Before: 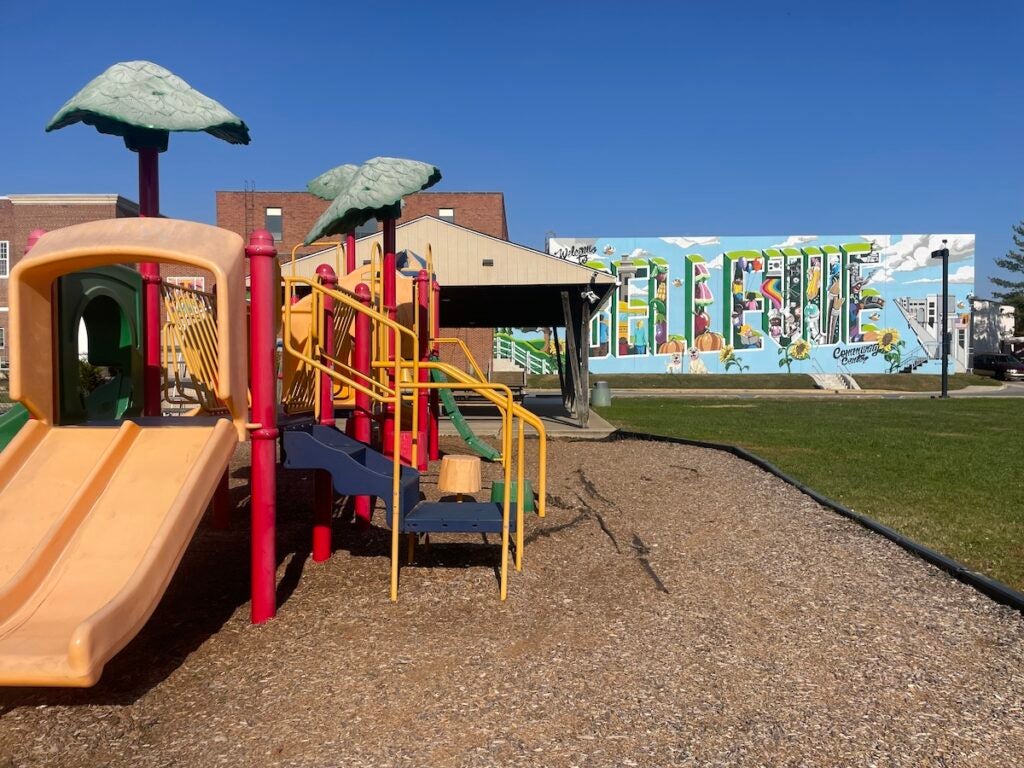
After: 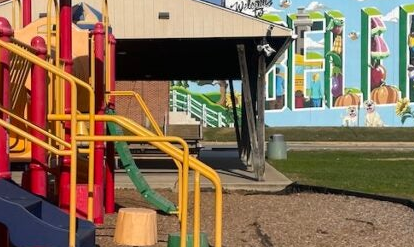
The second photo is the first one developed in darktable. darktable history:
crop: left 31.7%, top 32.171%, right 27.645%, bottom 35.64%
